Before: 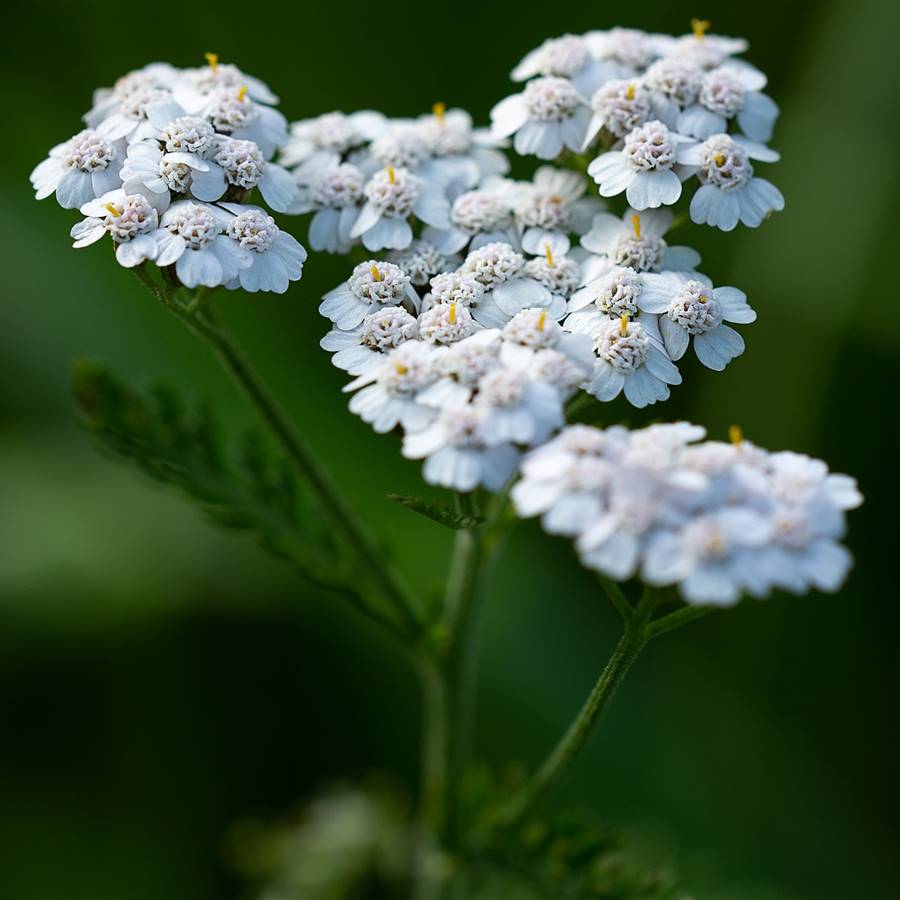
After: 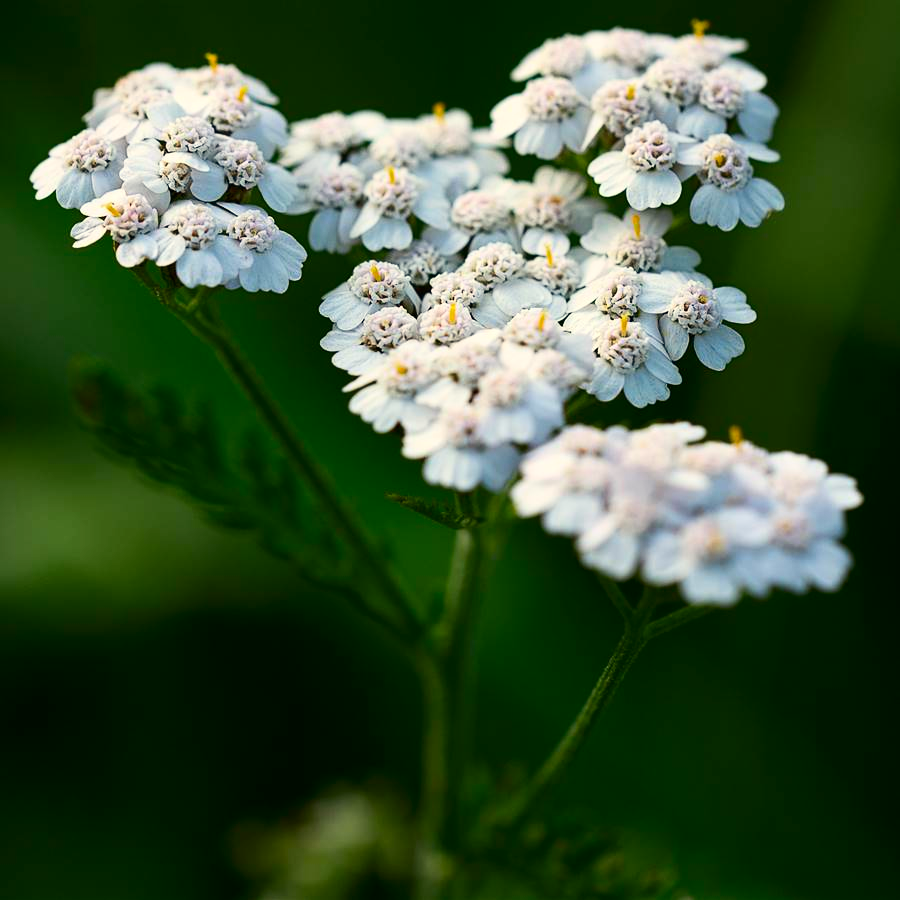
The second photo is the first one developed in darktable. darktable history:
contrast brightness saturation: contrast 0.18, saturation 0.3
white balance: red 1.045, blue 0.932
